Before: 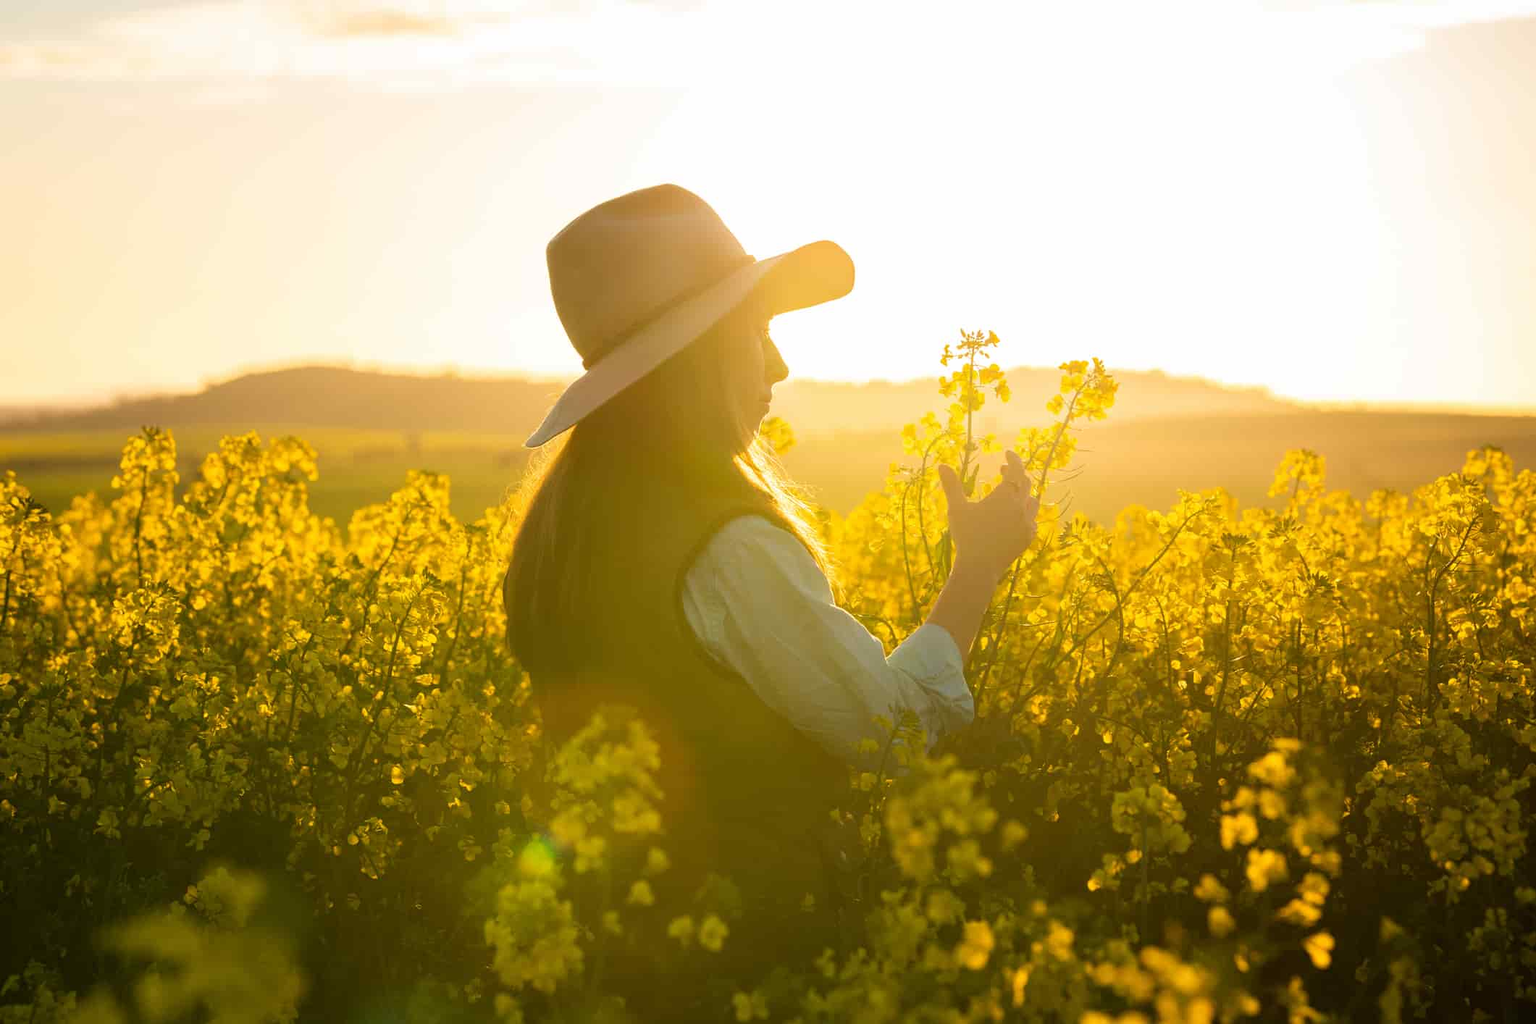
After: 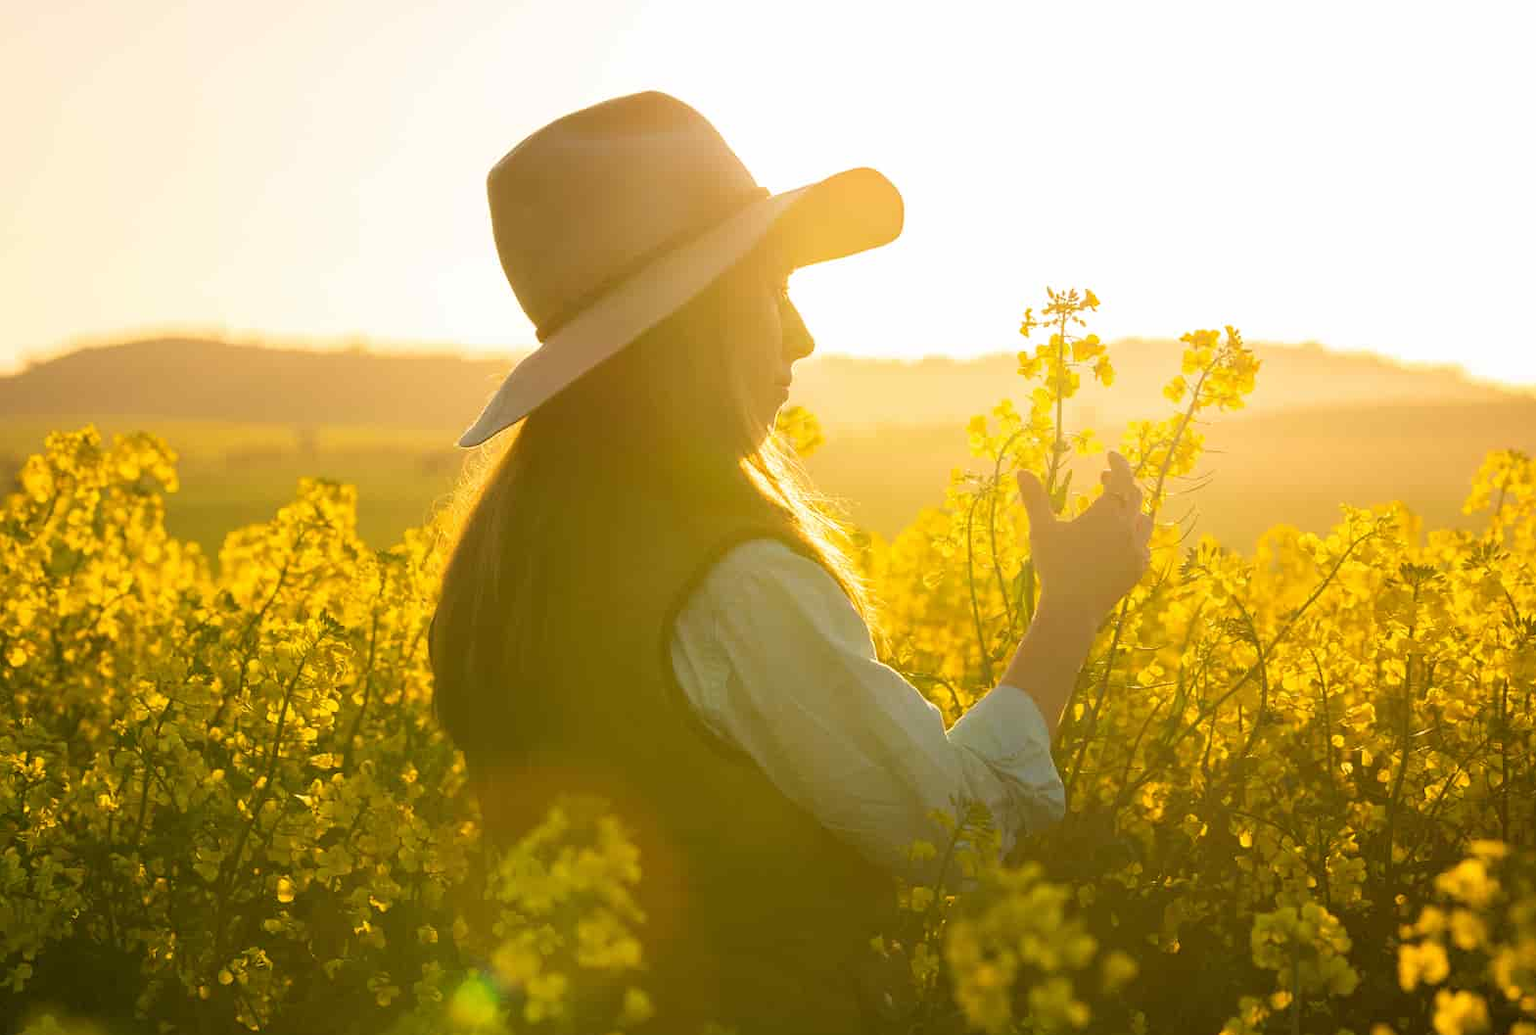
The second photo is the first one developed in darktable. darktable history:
crop and rotate: left 12.155%, top 11.39%, right 13.825%, bottom 13.729%
